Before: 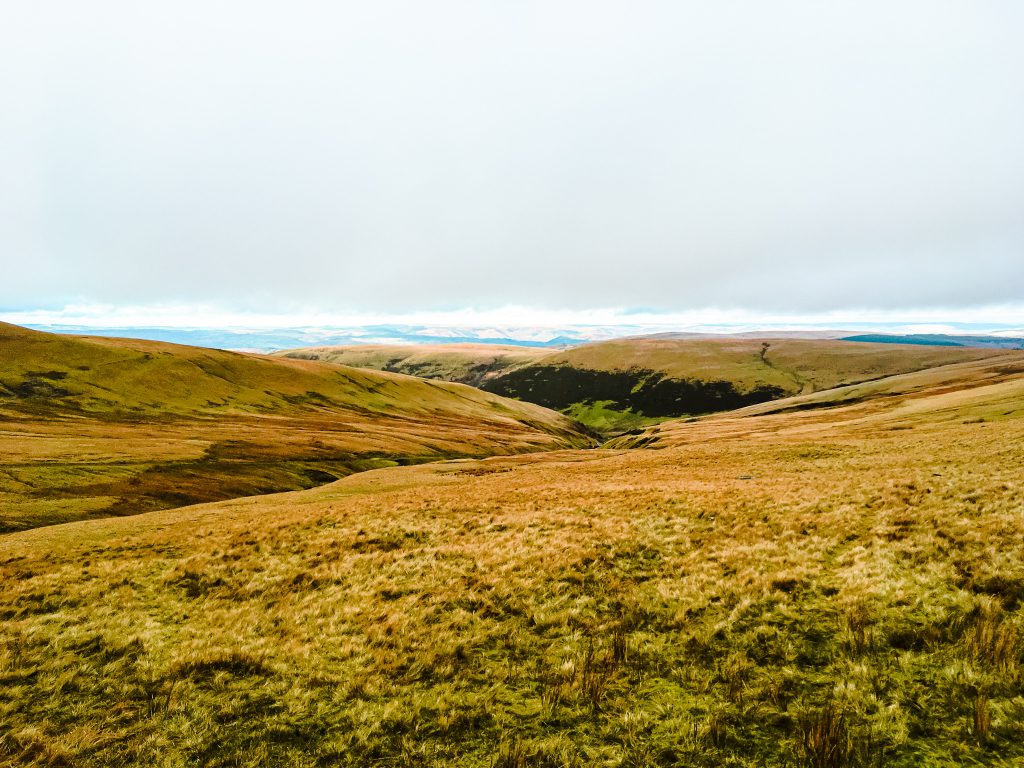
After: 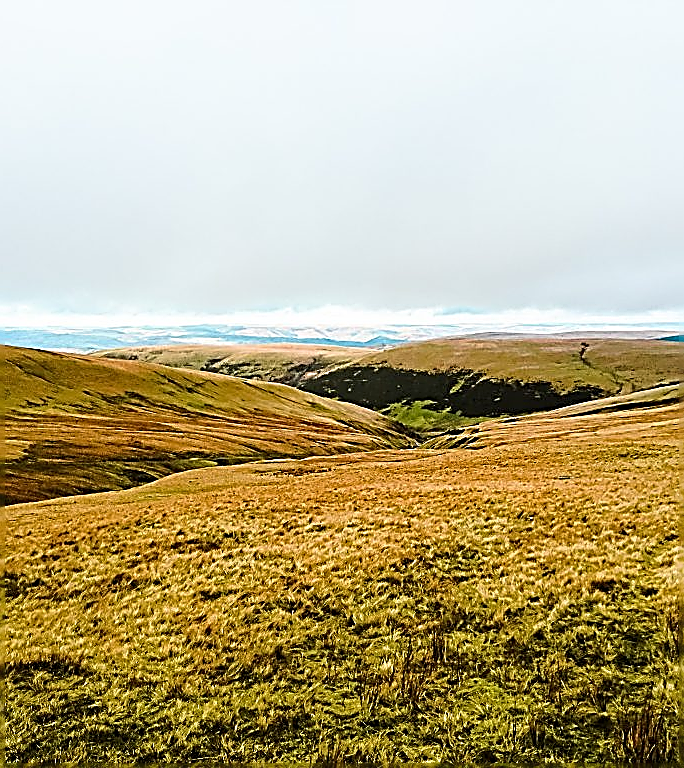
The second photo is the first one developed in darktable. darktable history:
tone equalizer: on, module defaults
sharpen: amount 2
crop and rotate: left 17.732%, right 15.423%
